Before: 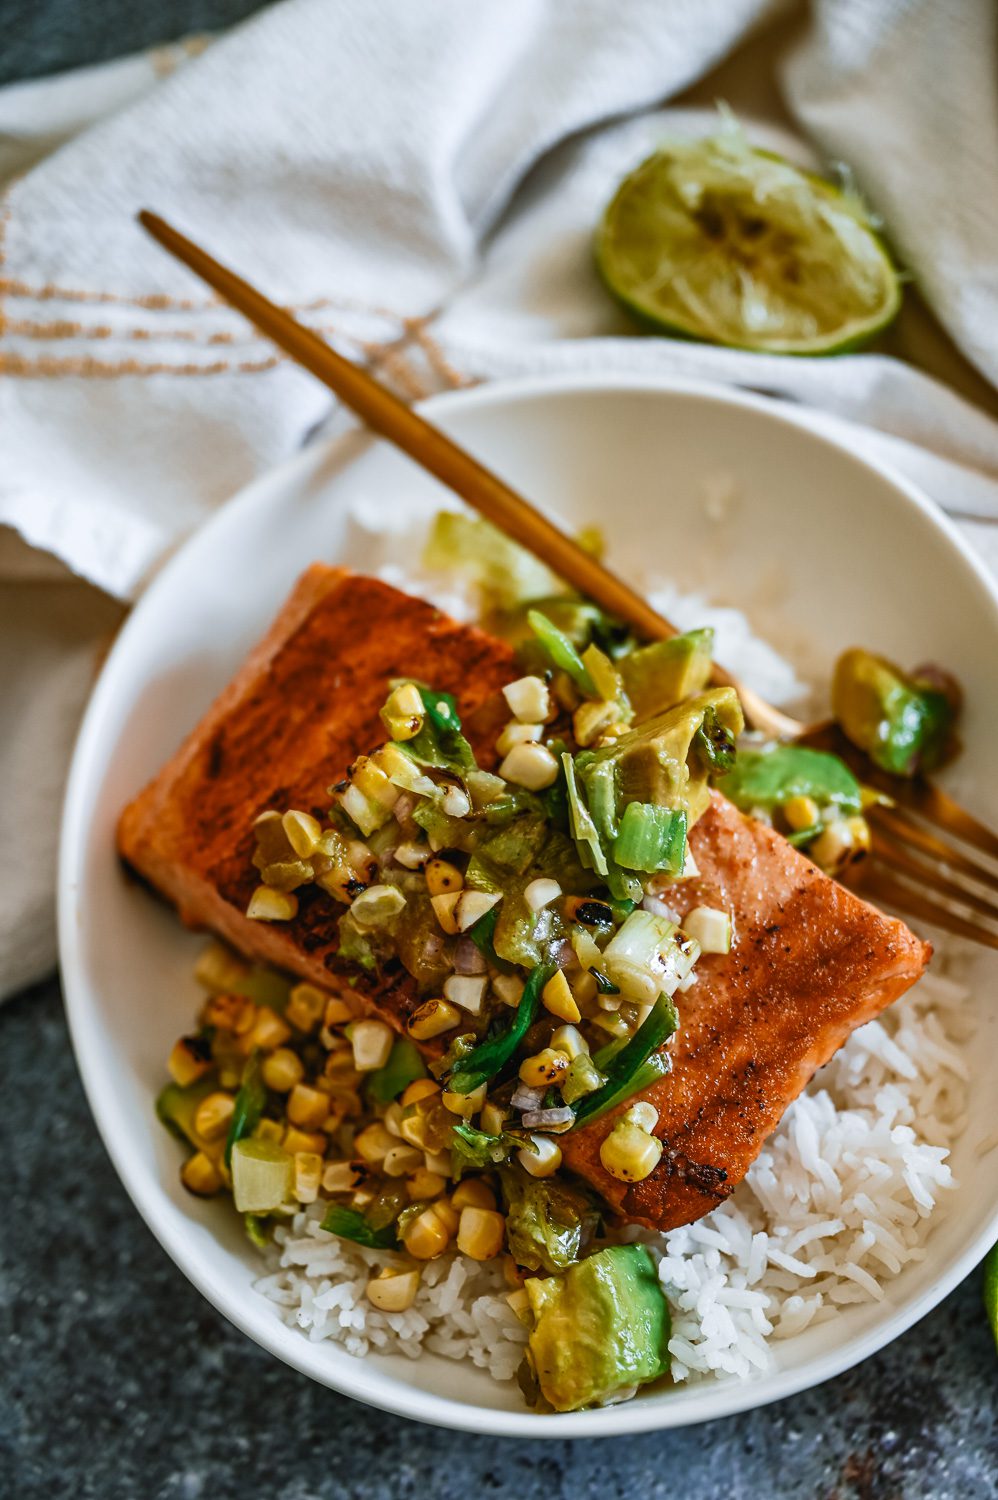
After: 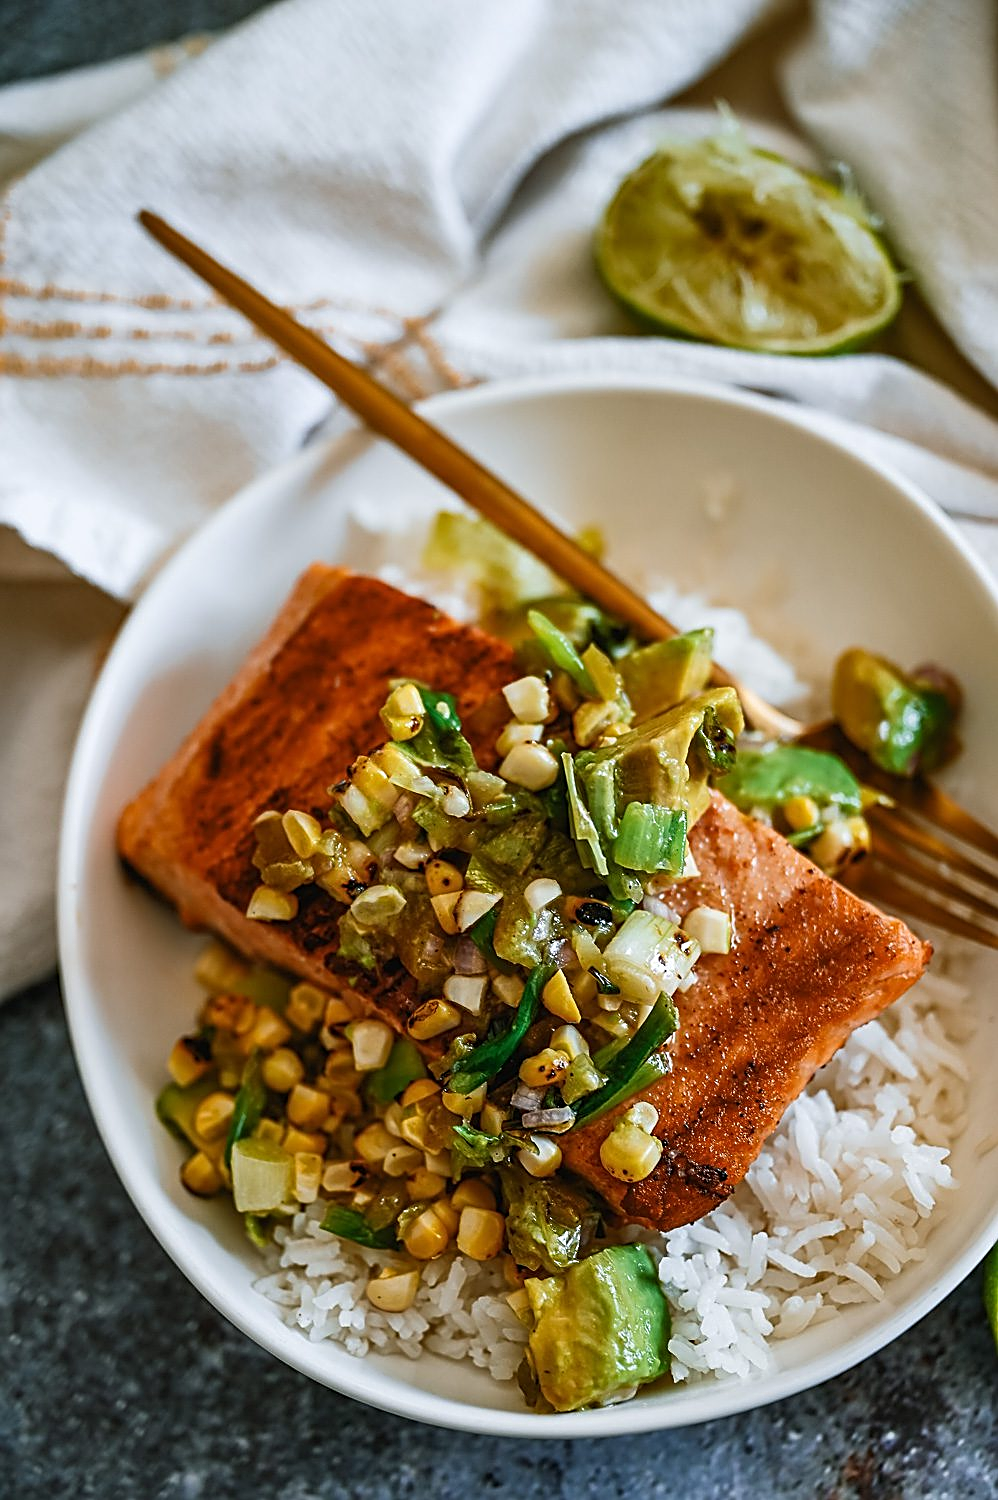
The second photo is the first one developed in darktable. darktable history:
sharpen: amount 0.745
